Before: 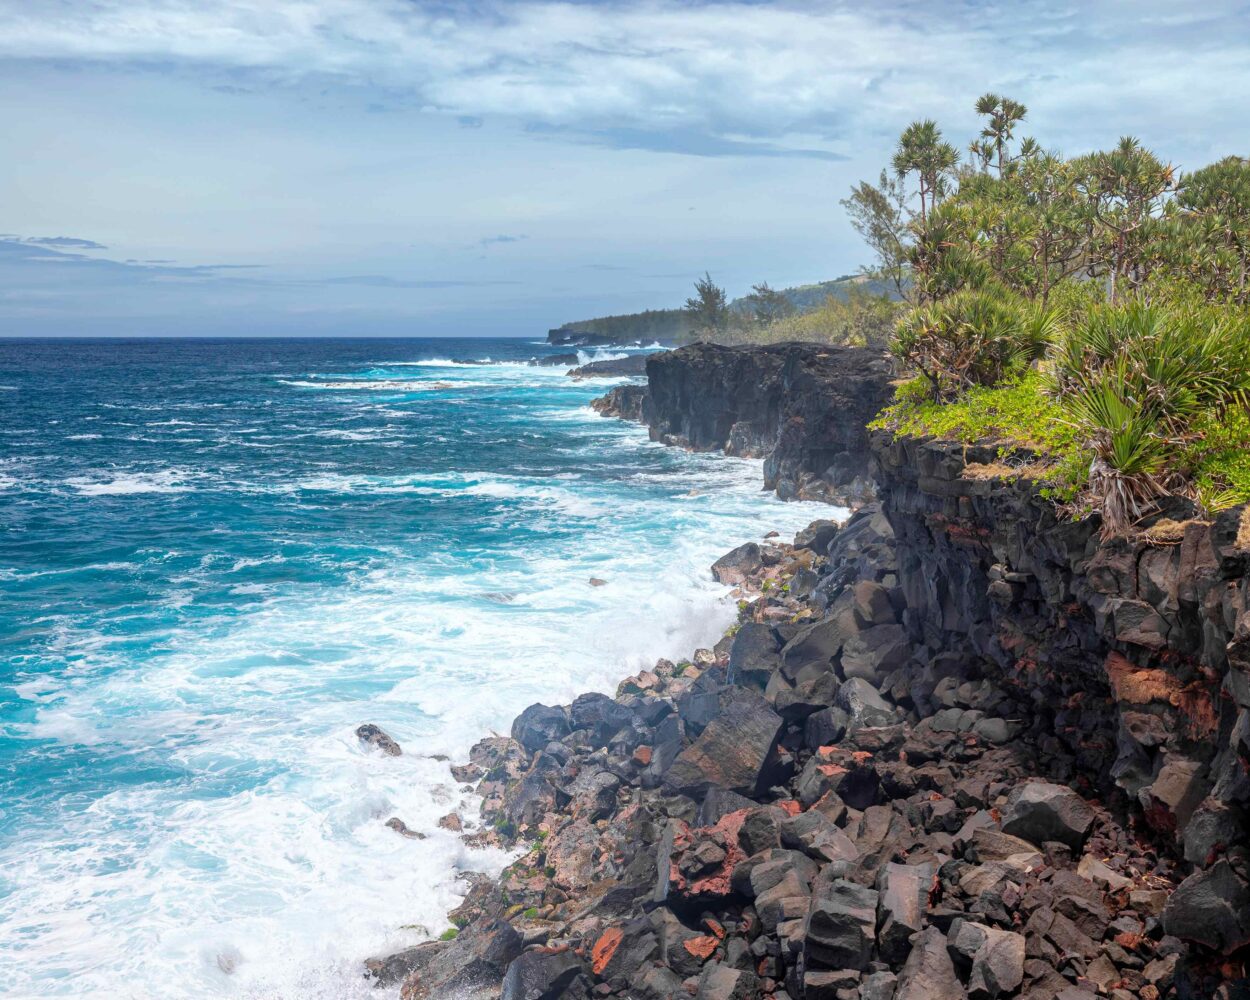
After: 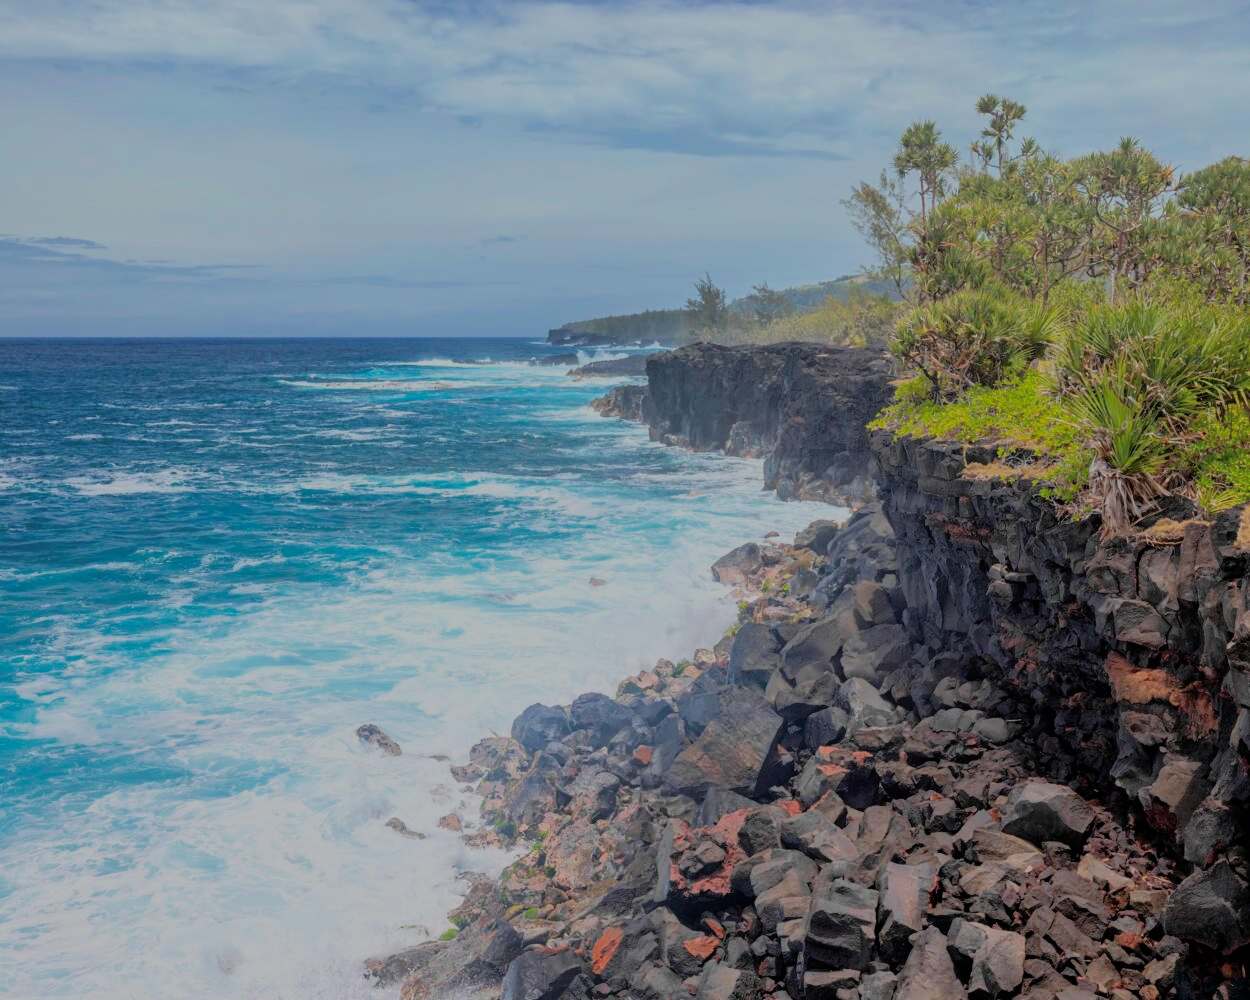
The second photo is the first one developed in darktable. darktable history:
tone equalizer: on, module defaults
filmic rgb: black relative exposure -7.97 EV, white relative exposure 8.05 EV, threshold 5.98 EV, hardness 2.52, latitude 9.13%, contrast 0.732, highlights saturation mix 9.13%, shadows ↔ highlights balance 1.58%, color science v6 (2022), enable highlight reconstruction true
